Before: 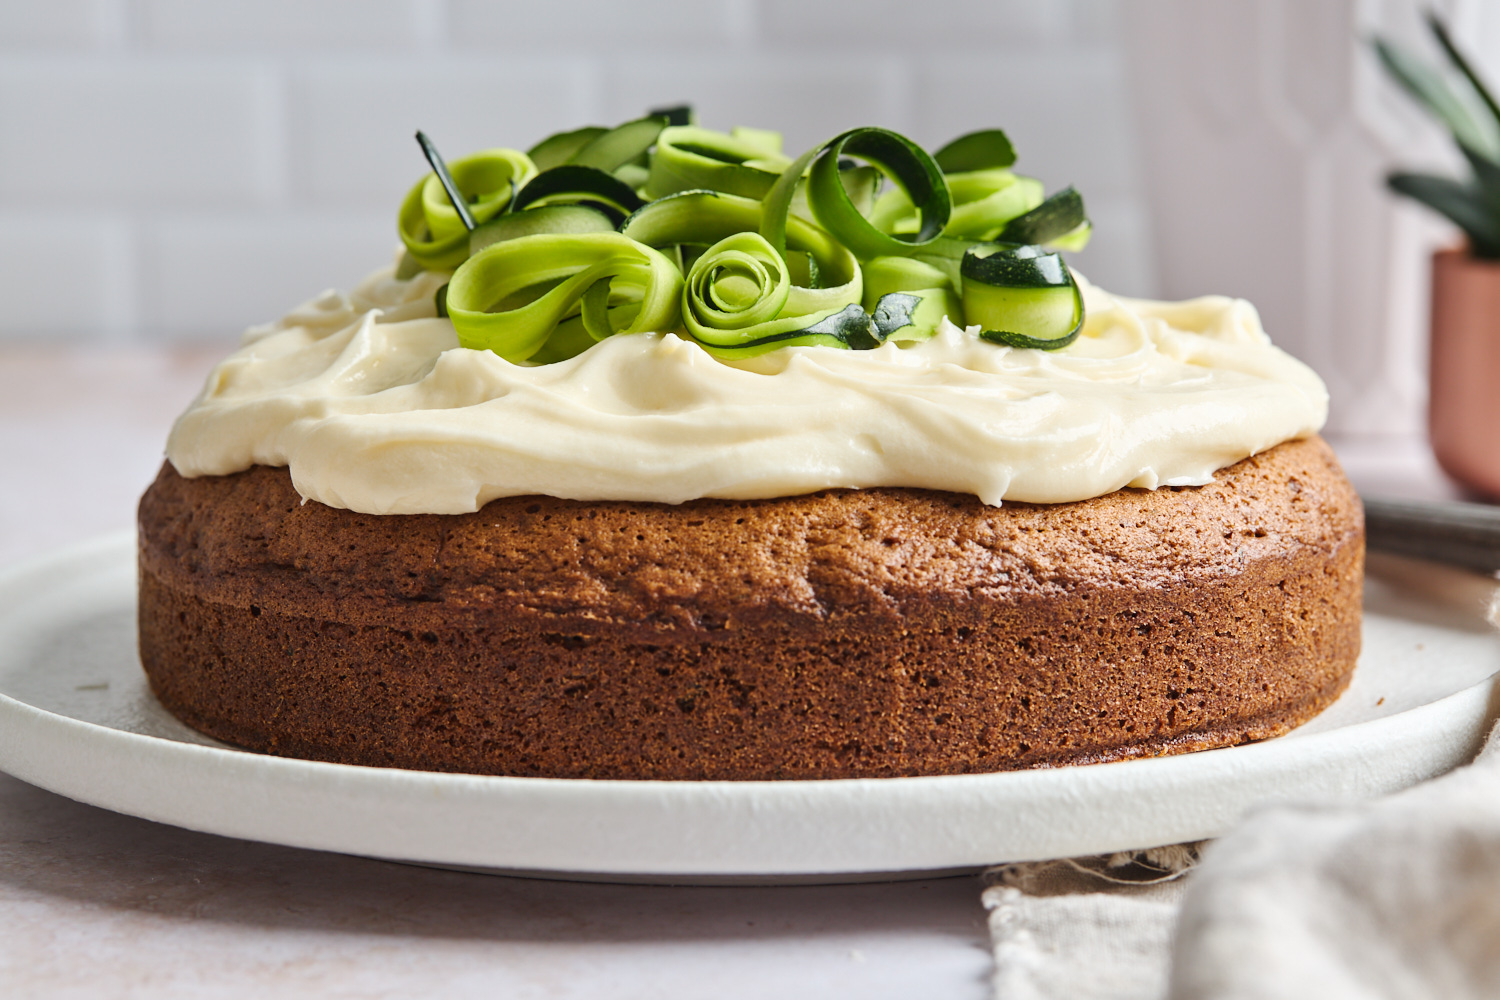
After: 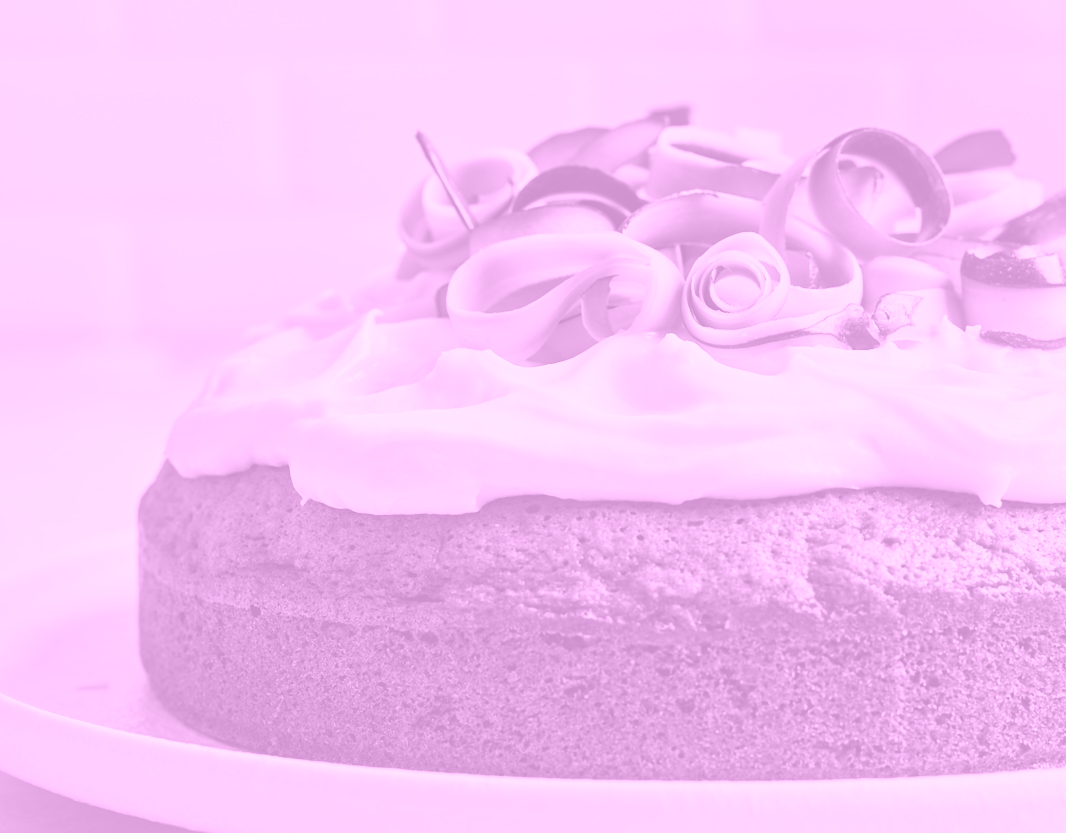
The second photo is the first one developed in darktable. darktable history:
crop: right 28.885%, bottom 16.626%
local contrast: mode bilateral grid, contrast 20, coarseness 50, detail 150%, midtone range 0.2
colorize: hue 331.2°, saturation 69%, source mix 30.28%, lightness 69.02%, version 1
color balance rgb: shadows lift › chroma 7.23%, shadows lift › hue 246.48°, highlights gain › chroma 5.38%, highlights gain › hue 196.93°, white fulcrum 1 EV
